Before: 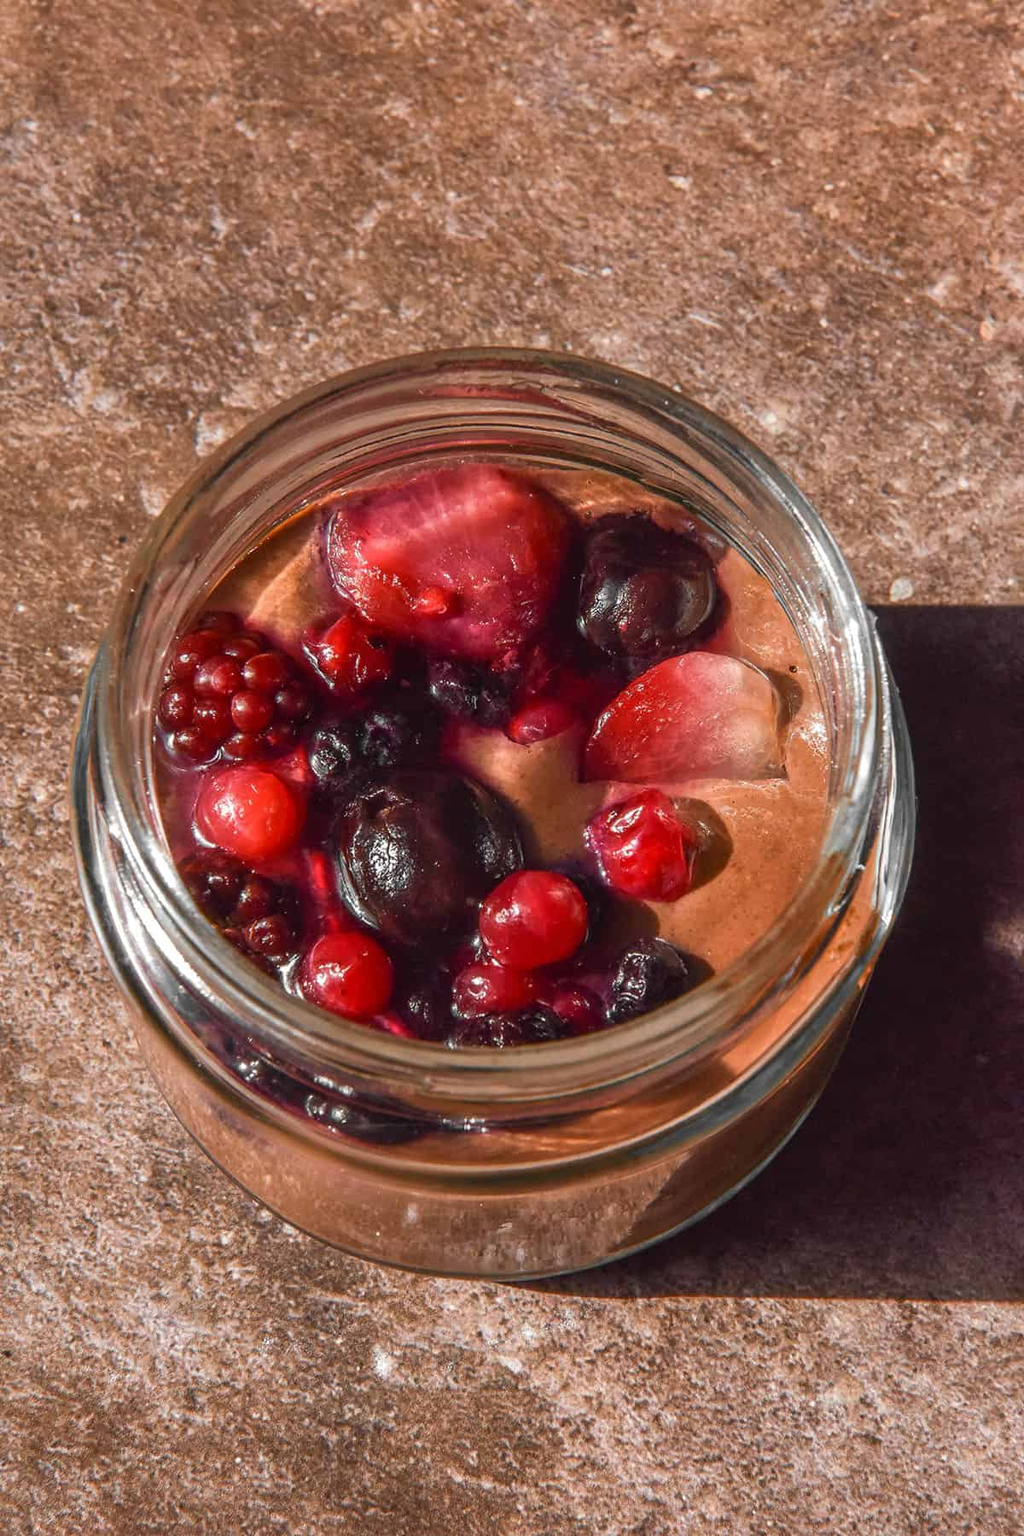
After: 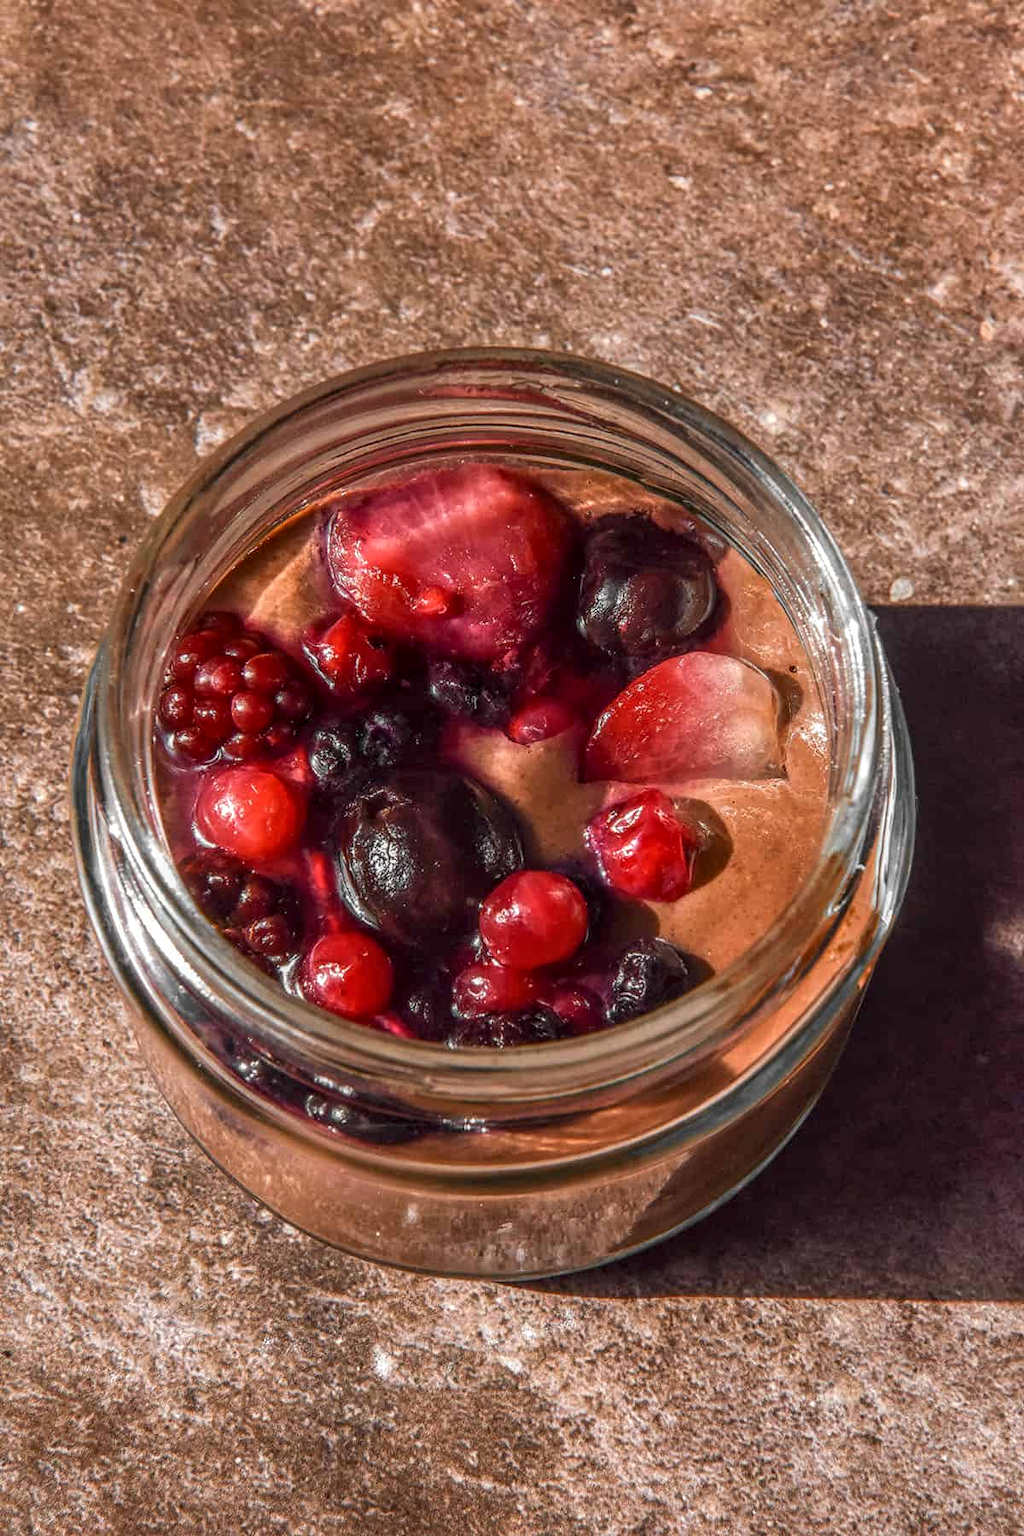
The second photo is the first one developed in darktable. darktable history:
local contrast: highlights 5%, shadows 0%, detail 134%
